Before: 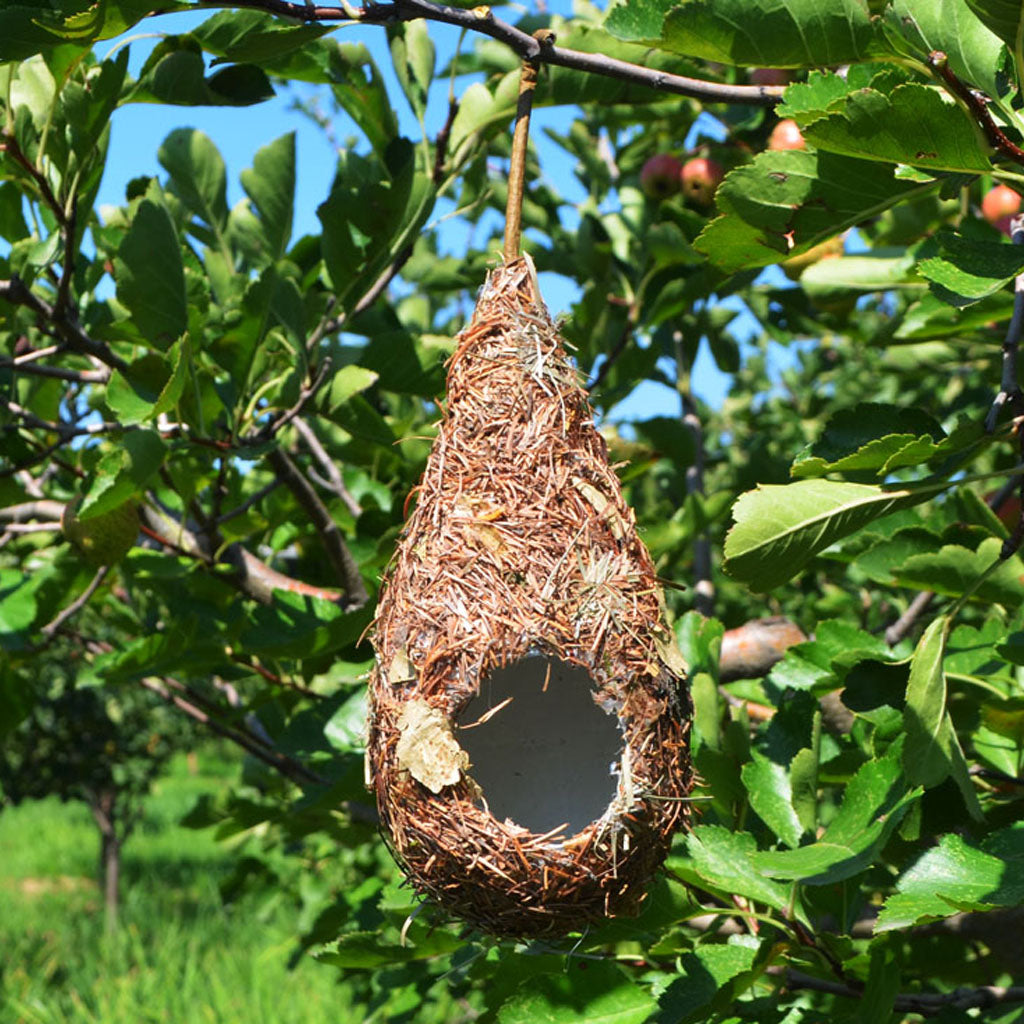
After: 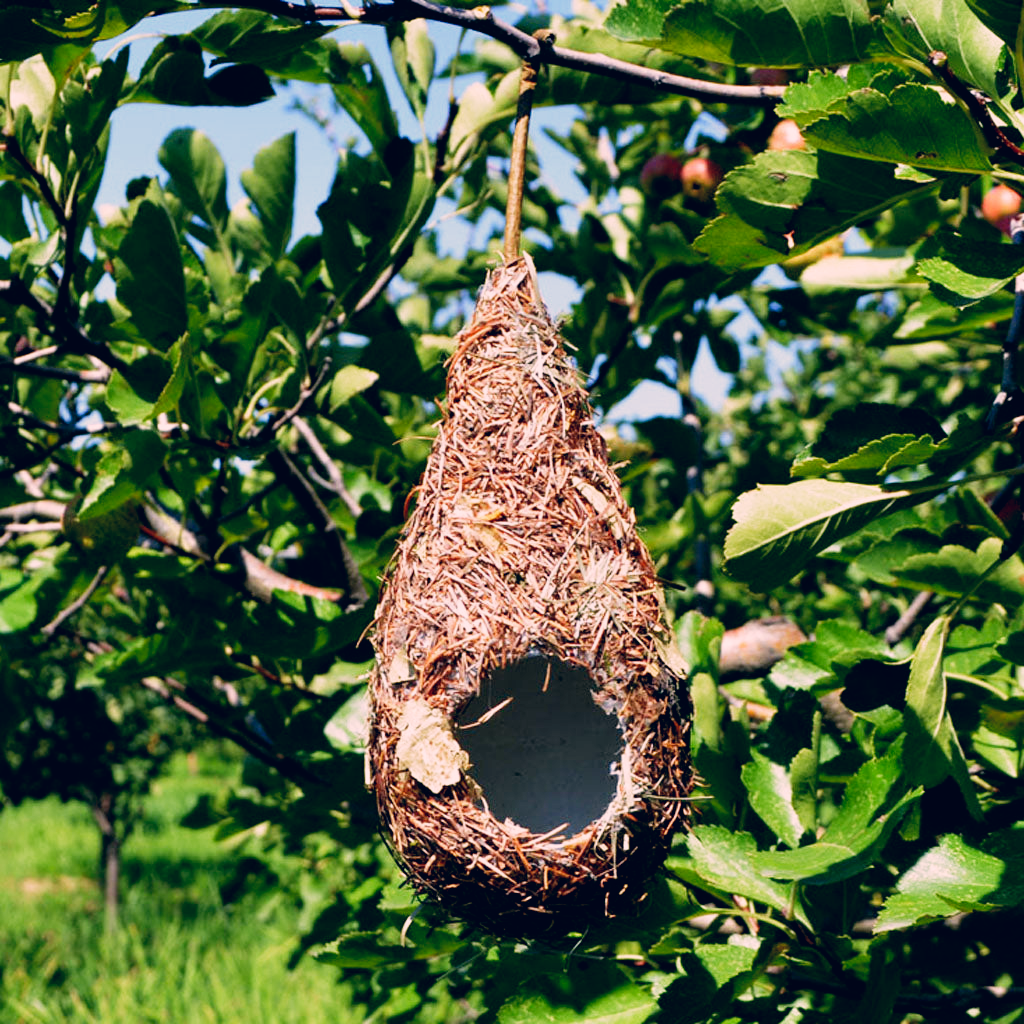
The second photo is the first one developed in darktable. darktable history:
filmic rgb: middle gray luminance 9.93%, black relative exposure -8.61 EV, white relative exposure 3.27 EV, target black luminance 0%, hardness 5.2, latitude 44.58%, contrast 1.307, highlights saturation mix 5.03%, shadows ↔ highlights balance 24.56%, add noise in highlights 0.001, preserve chrominance no, color science v4 (2020)
color correction: highlights a* 14.46, highlights b* 5.98, shadows a* -5.61, shadows b* -15.69, saturation 0.838
